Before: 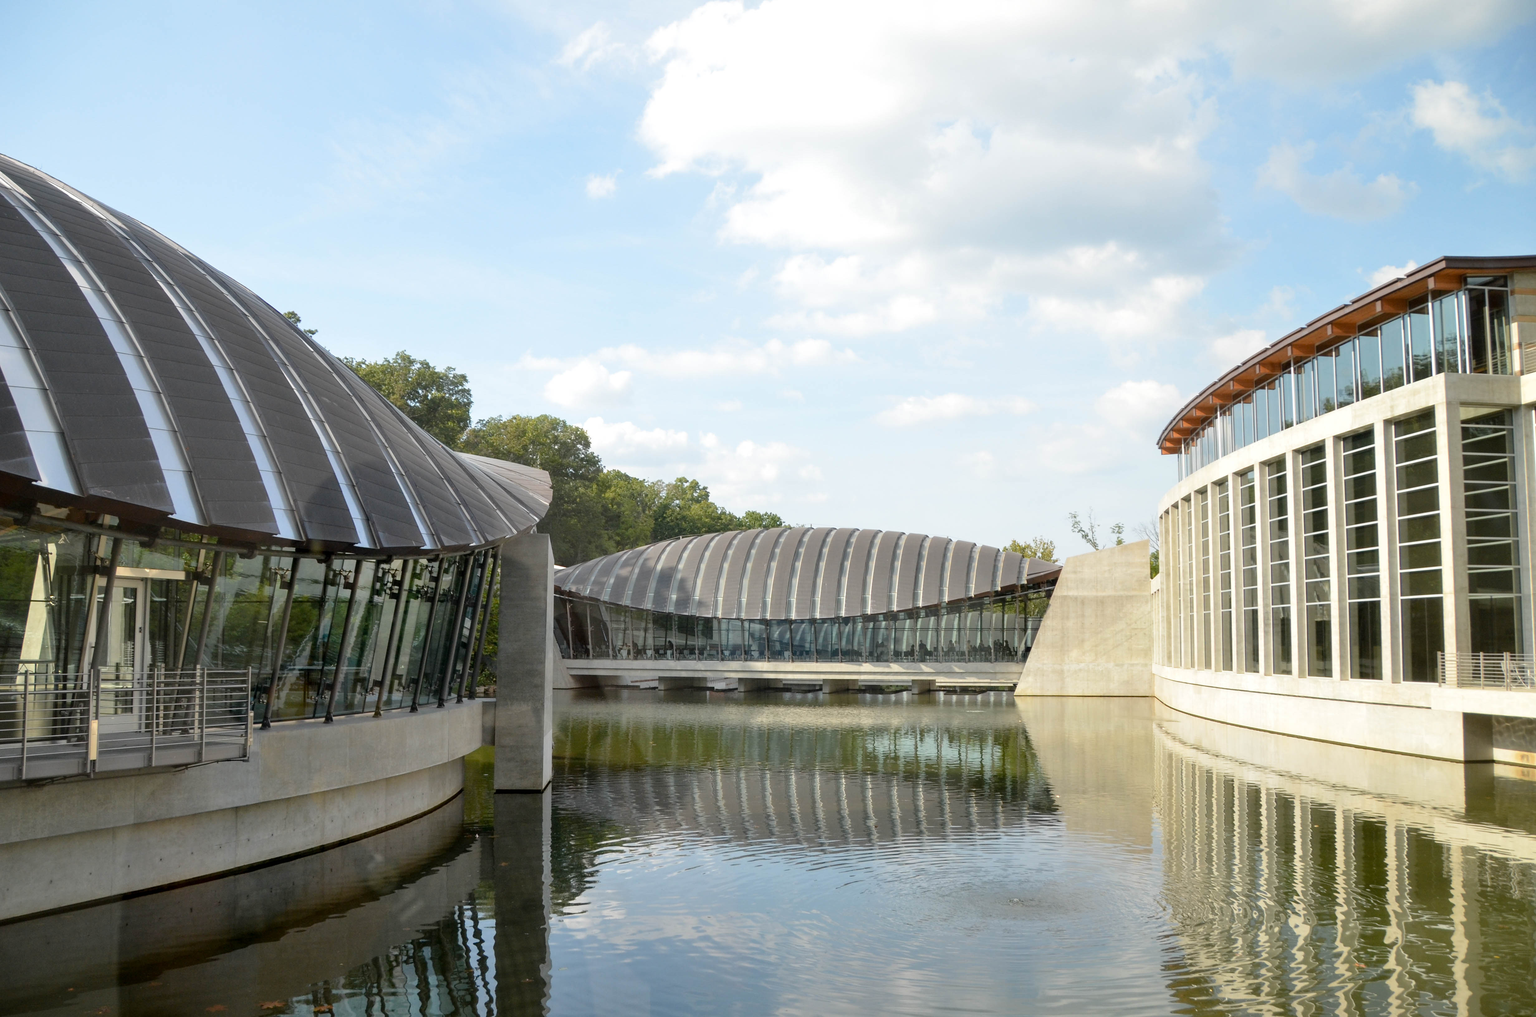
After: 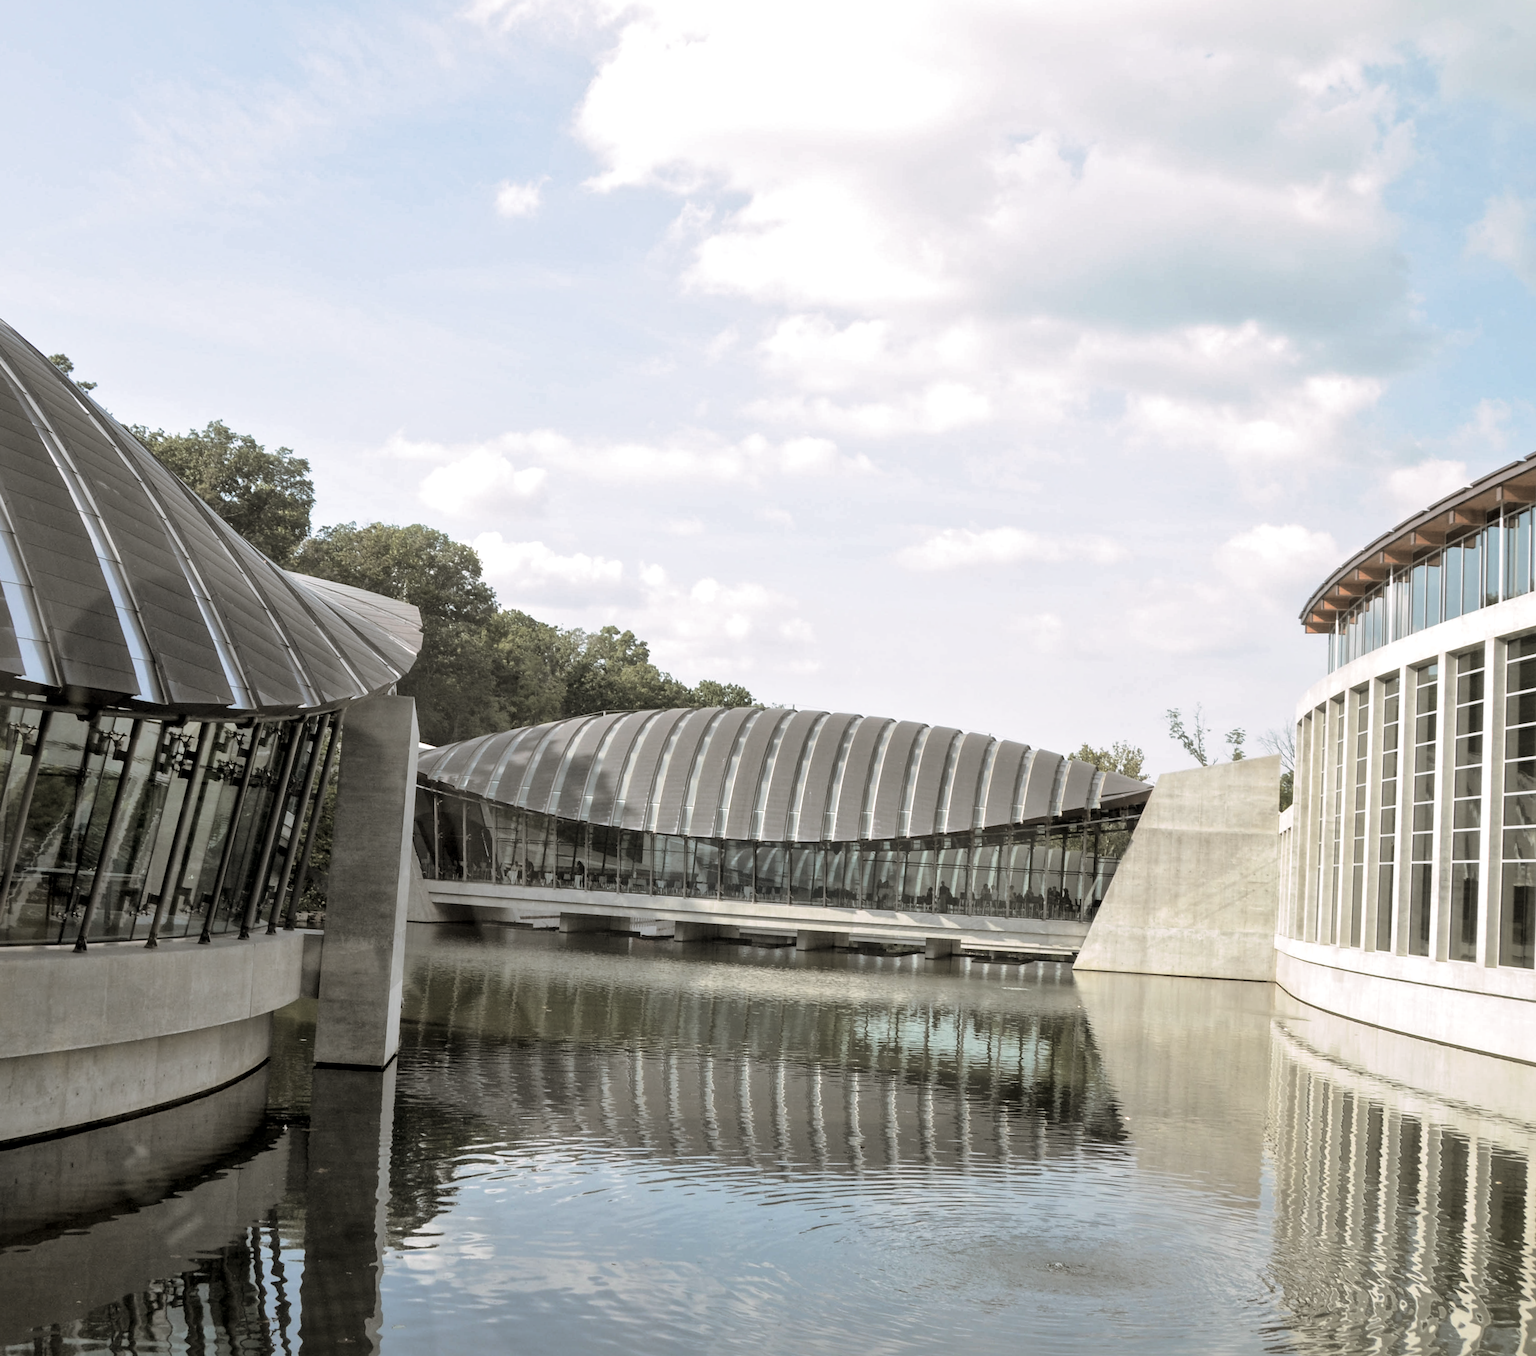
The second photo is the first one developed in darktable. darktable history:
local contrast: mode bilateral grid, contrast 20, coarseness 50, detail 140%, midtone range 0.2
color correction: saturation 1.11
crop and rotate: angle -3.27°, left 14.277%, top 0.028%, right 10.766%, bottom 0.028%
split-toning: shadows › hue 46.8°, shadows › saturation 0.17, highlights › hue 316.8°, highlights › saturation 0.27, balance -51.82
color zones: curves: ch0 [(0, 0.559) (0.153, 0.551) (0.229, 0.5) (0.429, 0.5) (0.571, 0.5) (0.714, 0.5) (0.857, 0.5) (1, 0.559)]; ch1 [(0, 0.417) (0.112, 0.336) (0.213, 0.26) (0.429, 0.34) (0.571, 0.35) (0.683, 0.331) (0.857, 0.344) (1, 0.417)]
